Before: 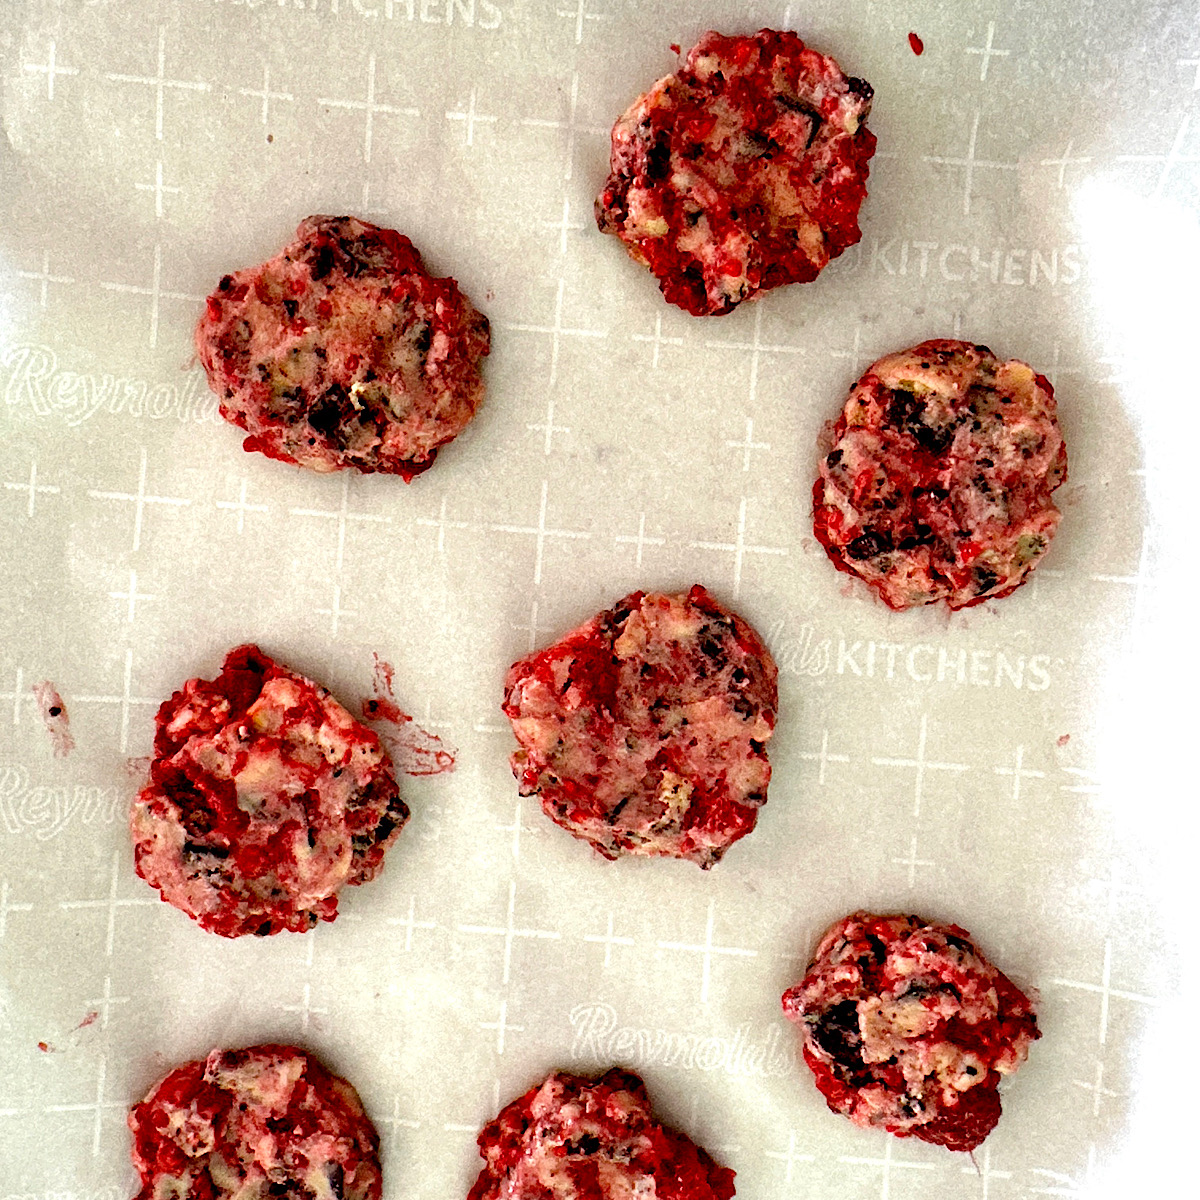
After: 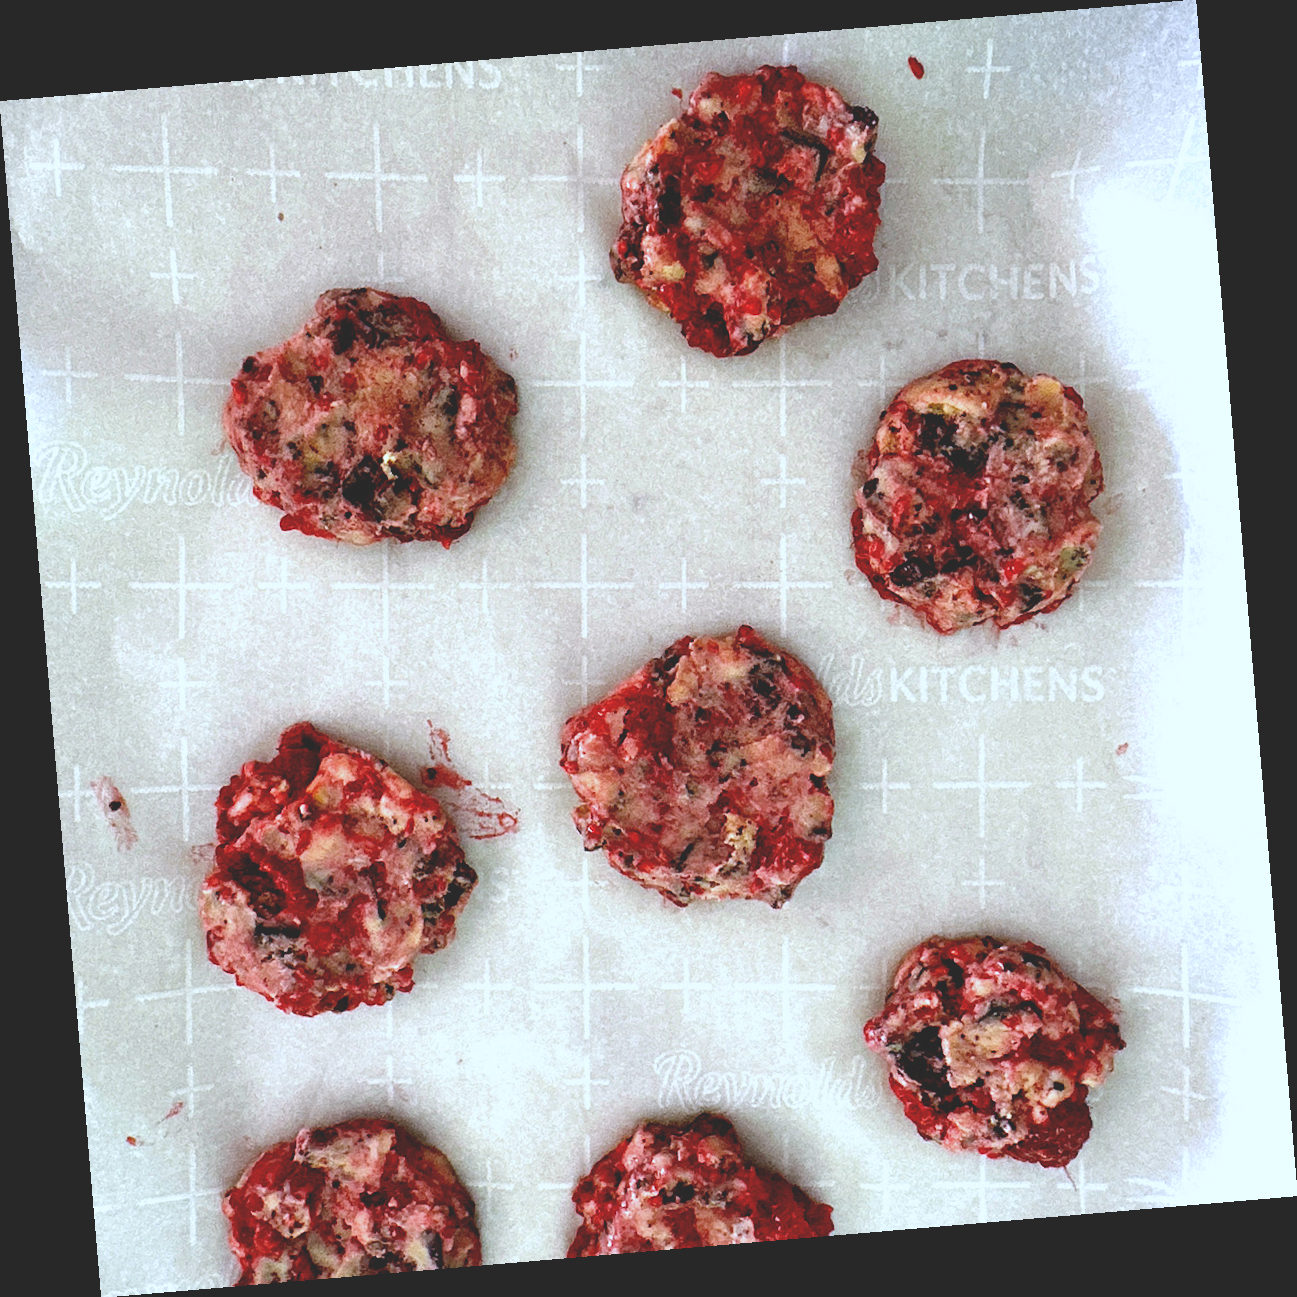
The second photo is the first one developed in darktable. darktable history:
exposure: black level correction -0.023, exposure -0.039 EV, compensate highlight preservation false
white balance: red 0.926, green 1.003, blue 1.133
rotate and perspective: rotation -4.86°, automatic cropping off
